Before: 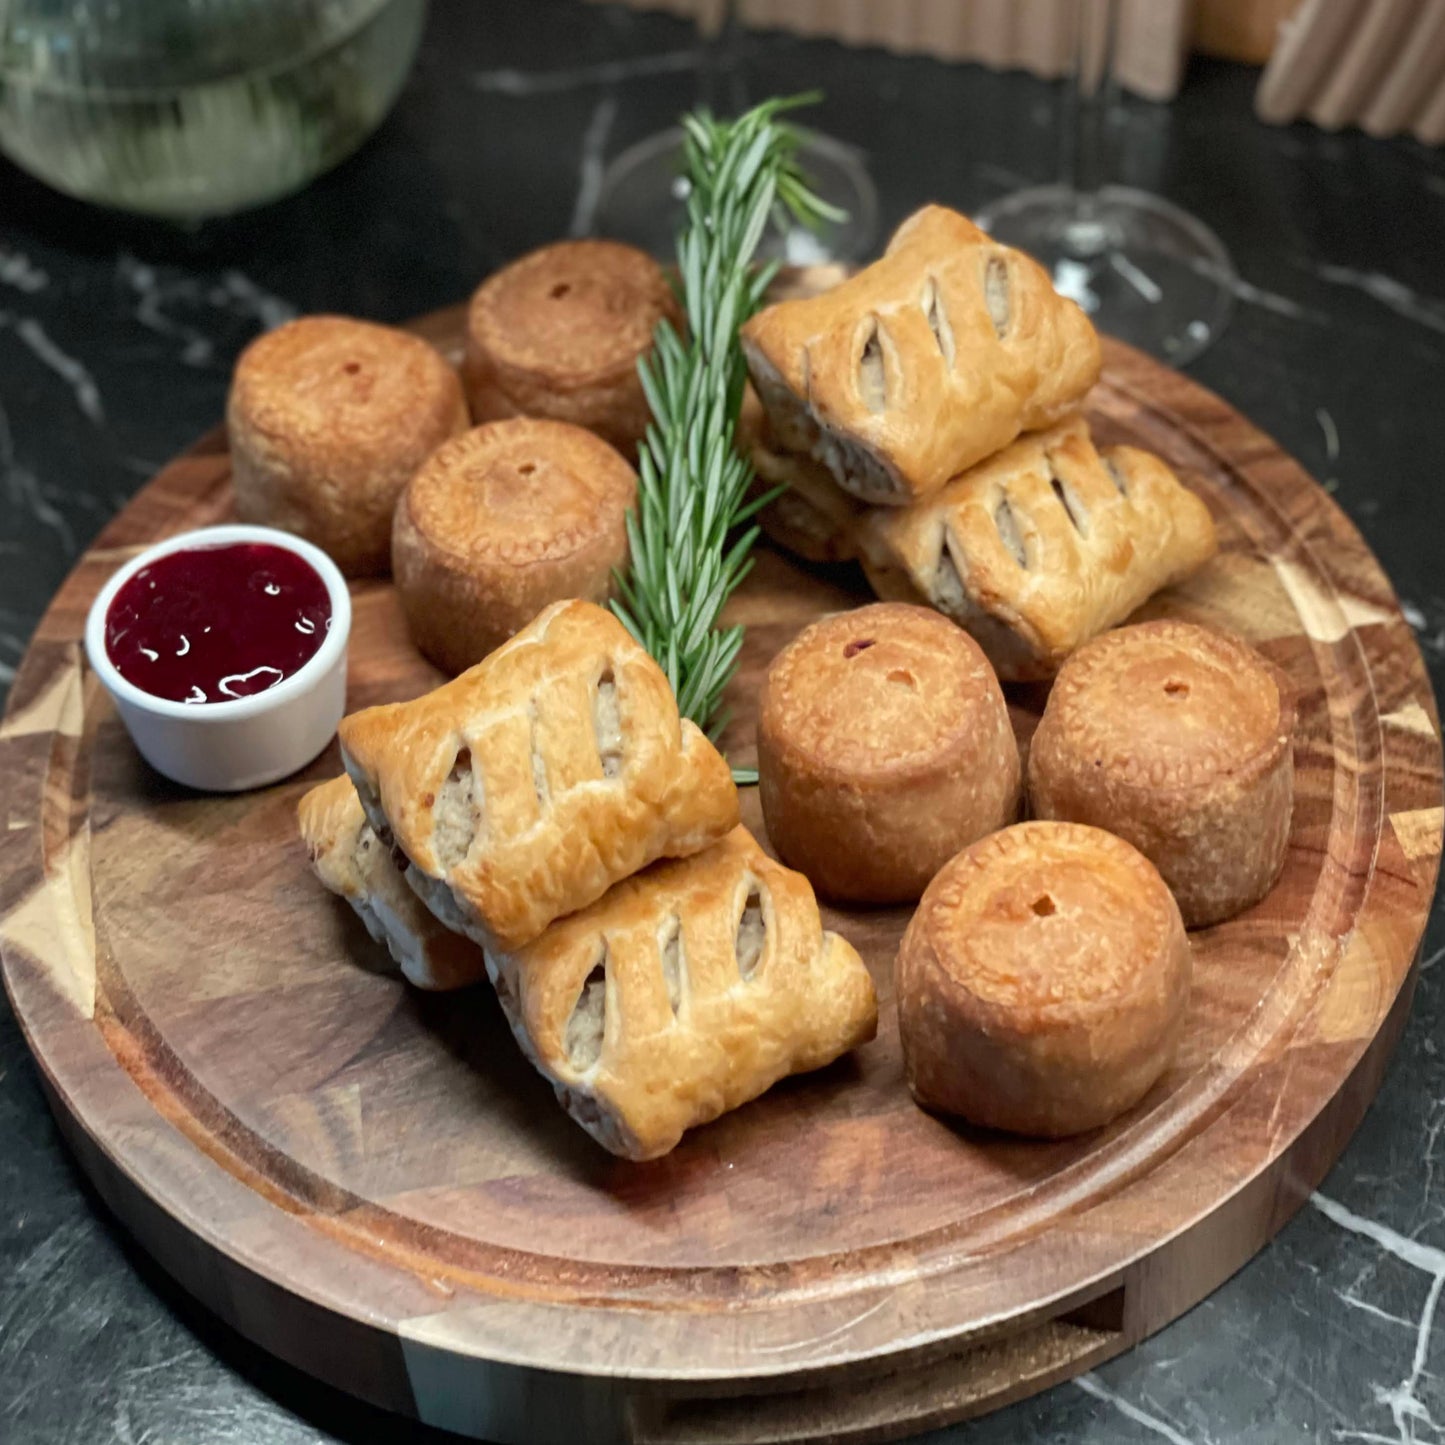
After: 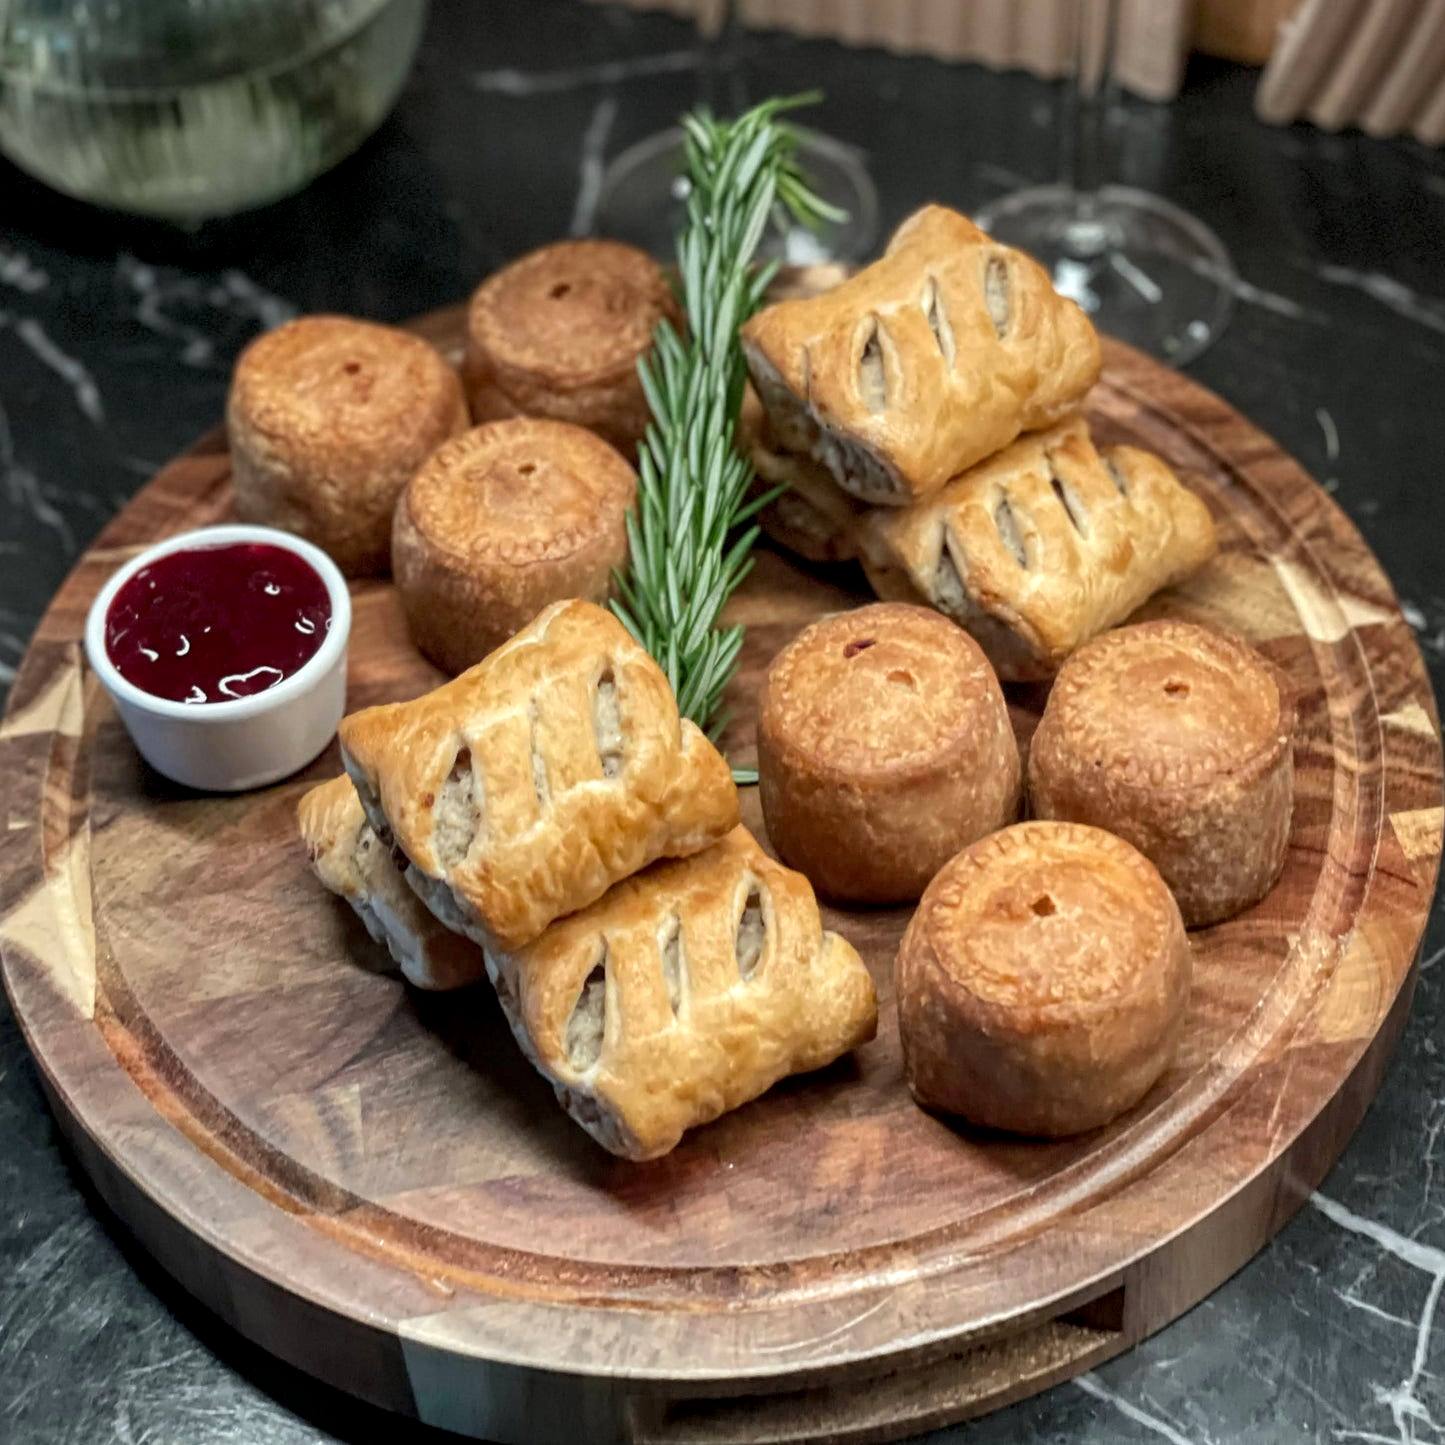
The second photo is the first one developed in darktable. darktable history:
local contrast: highlights 93%, shadows 89%, detail 160%, midtone range 0.2
